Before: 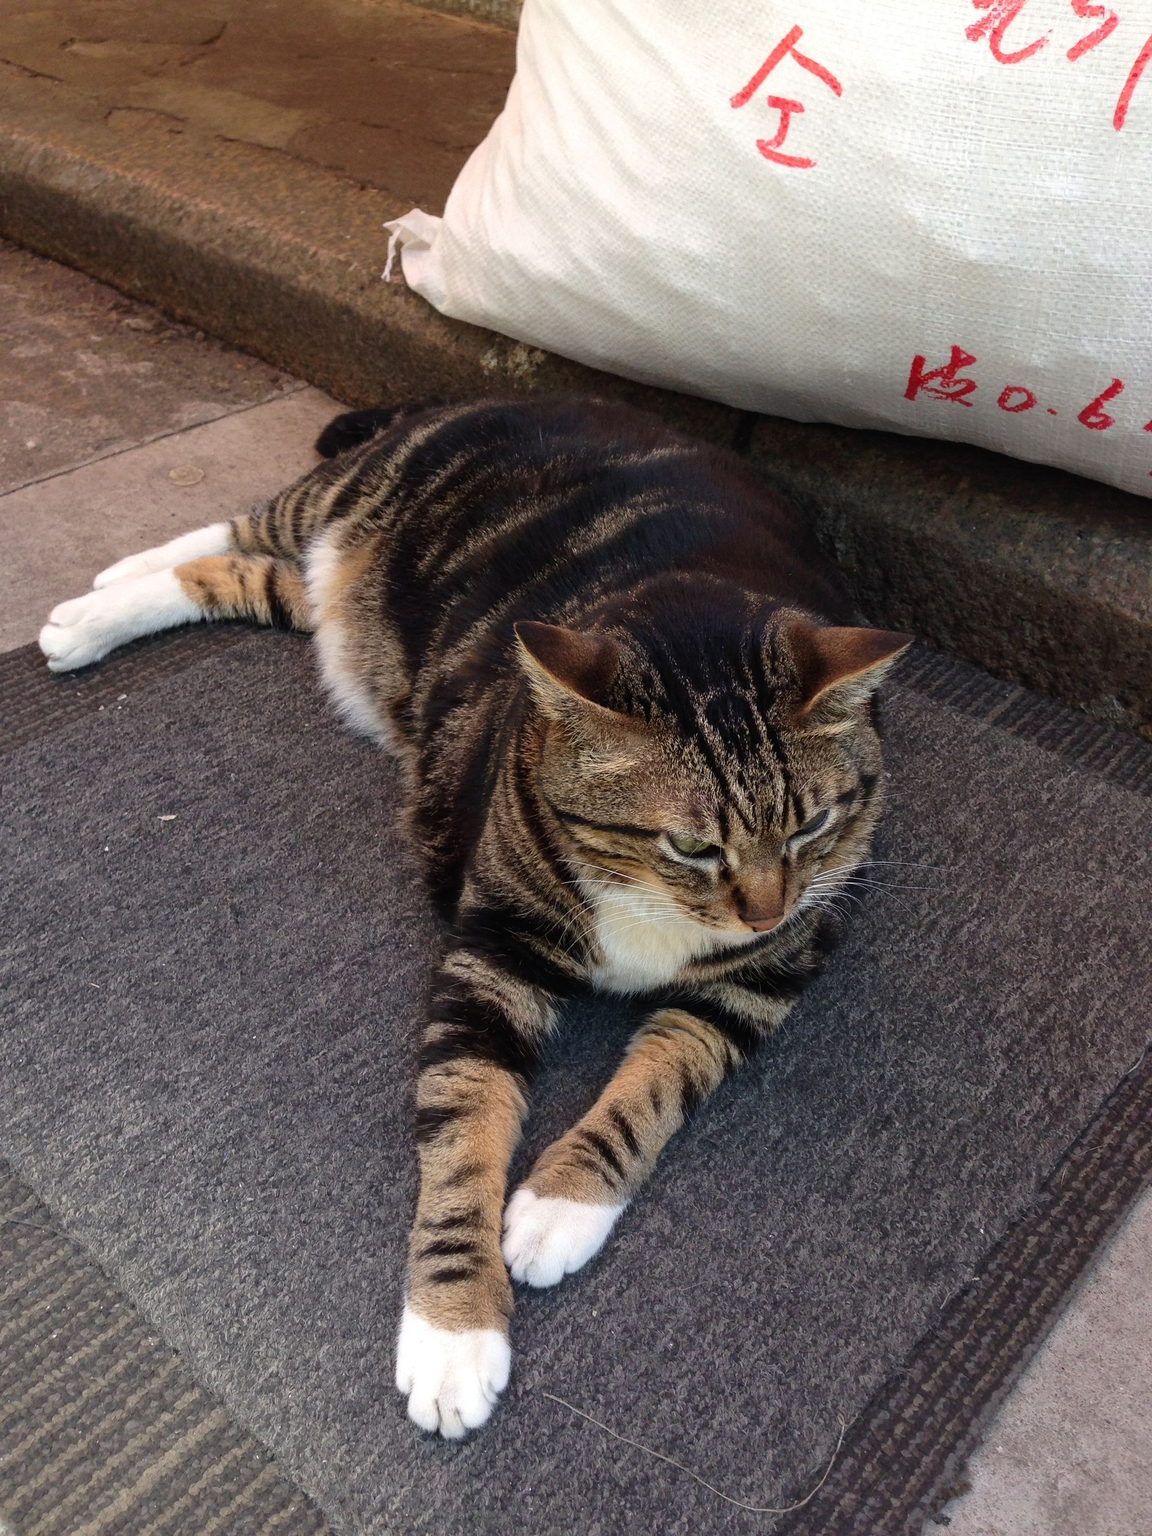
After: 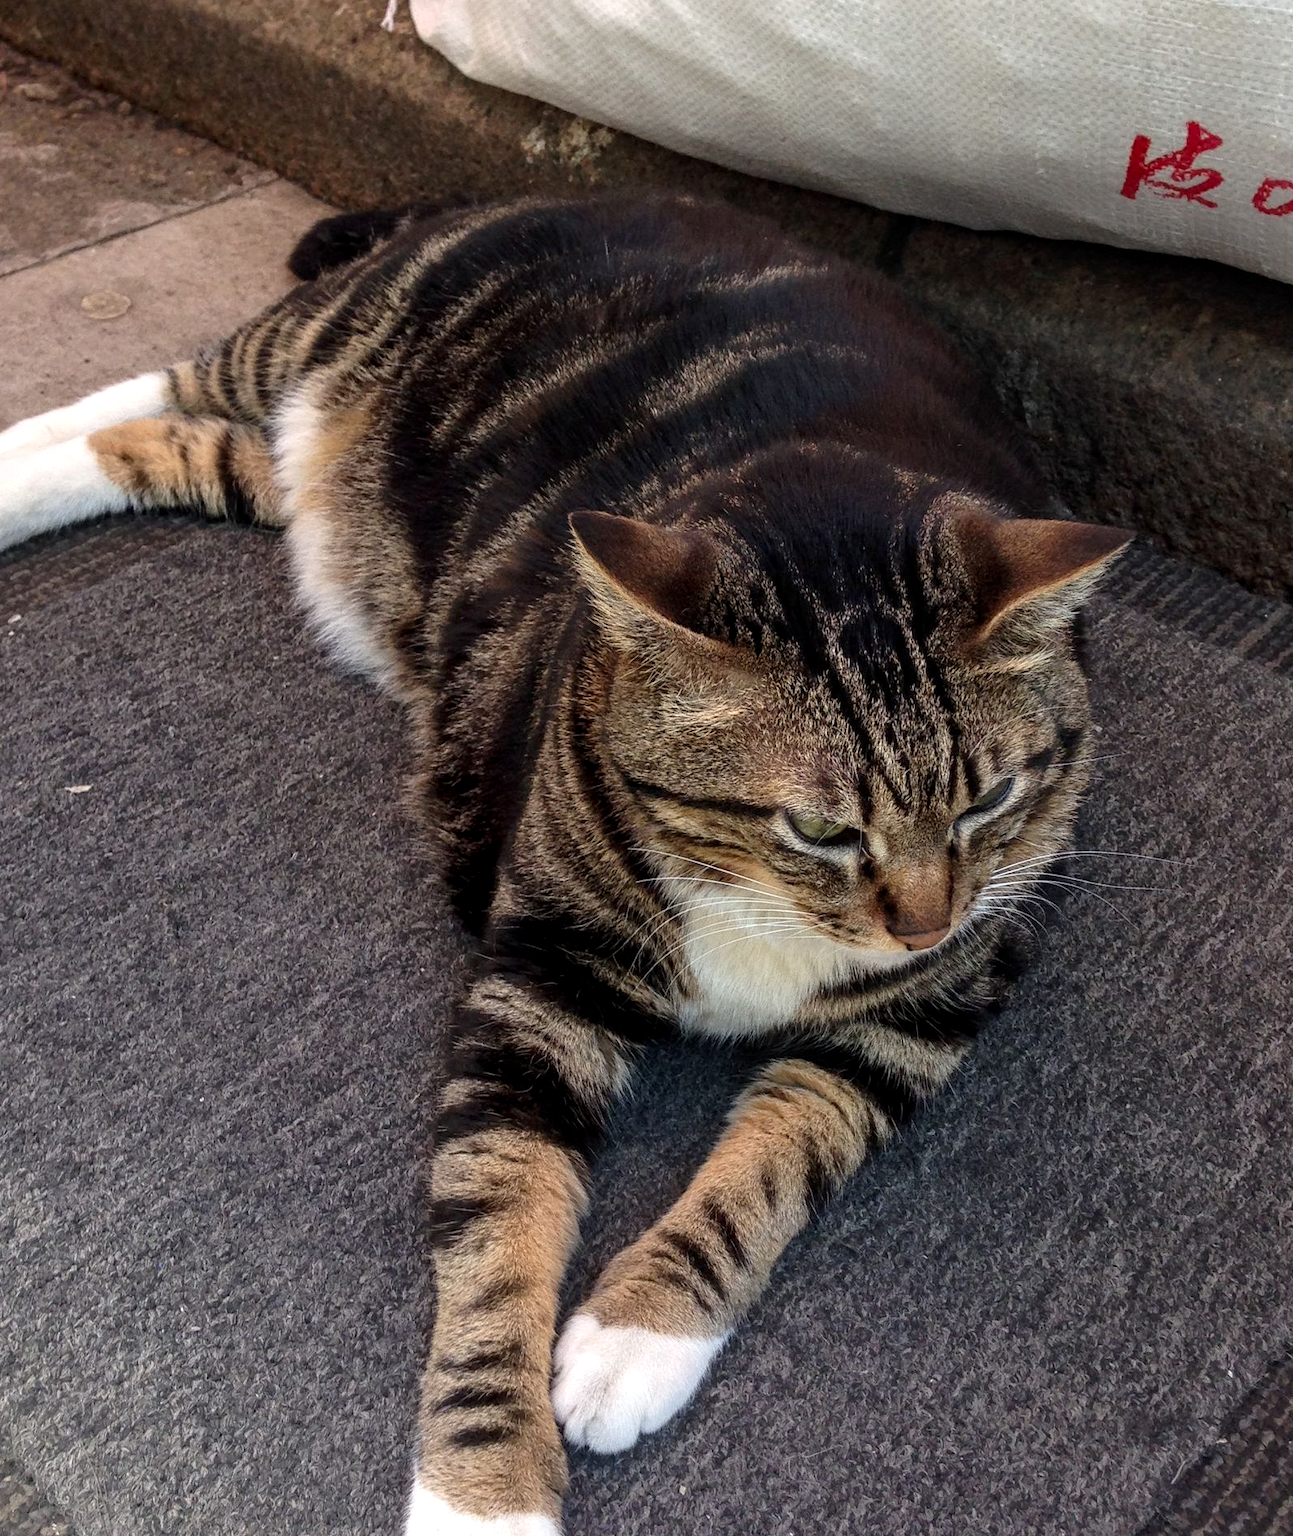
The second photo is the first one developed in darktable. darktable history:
local contrast: detail 130%
crop: left 9.712%, top 16.928%, right 10.845%, bottom 12.332%
